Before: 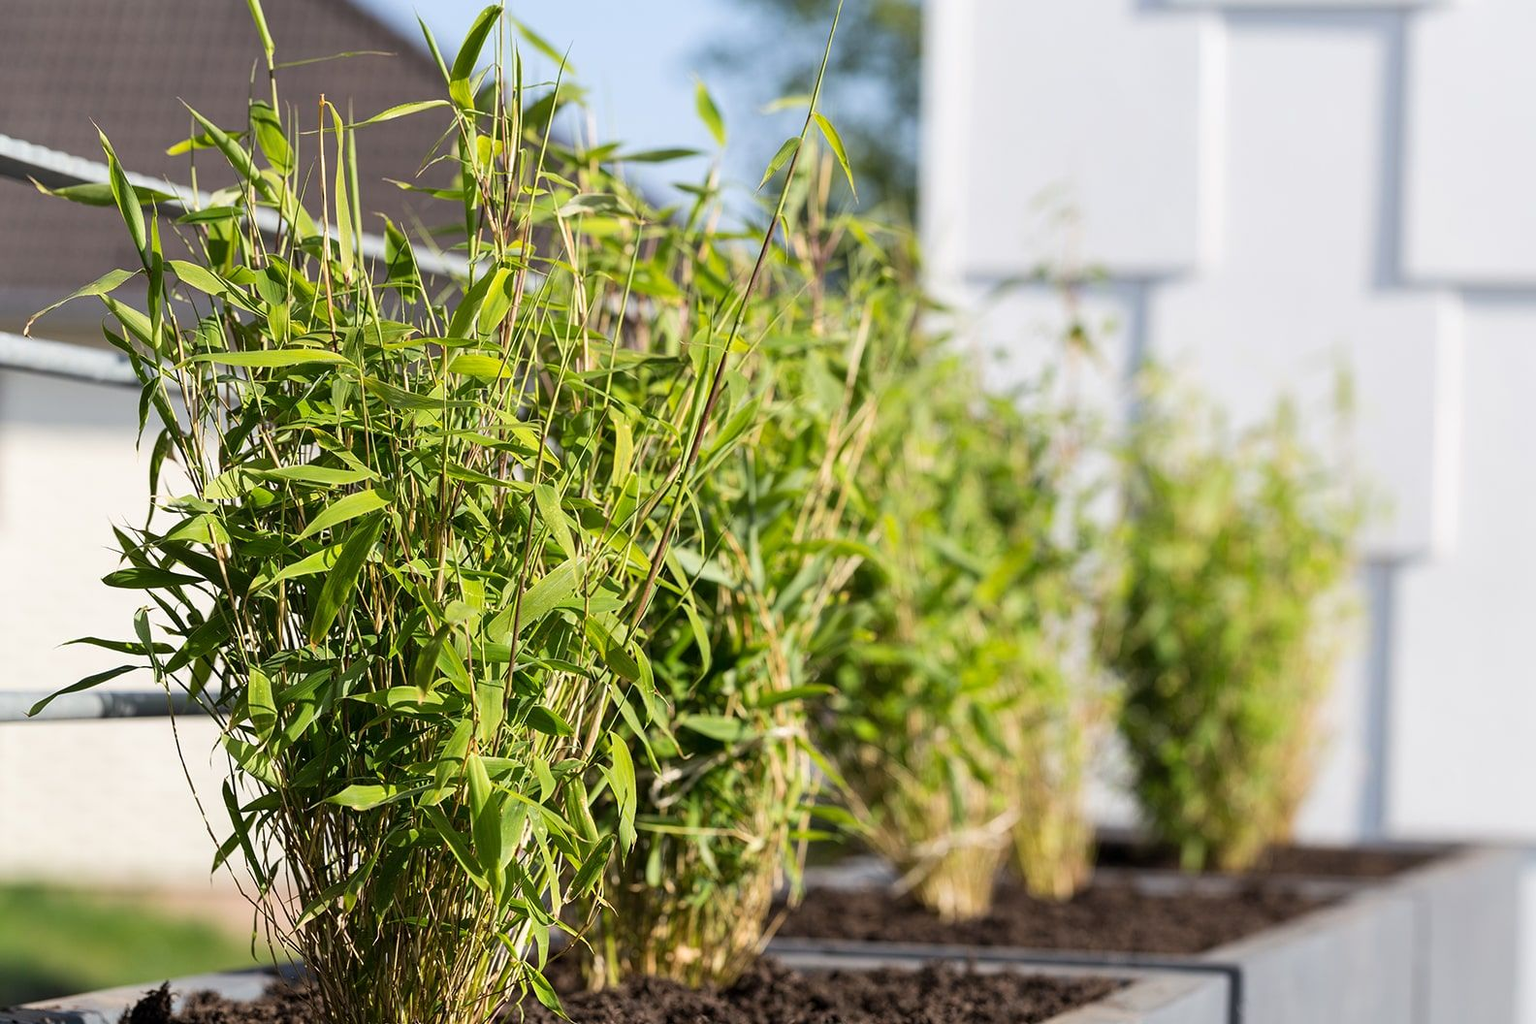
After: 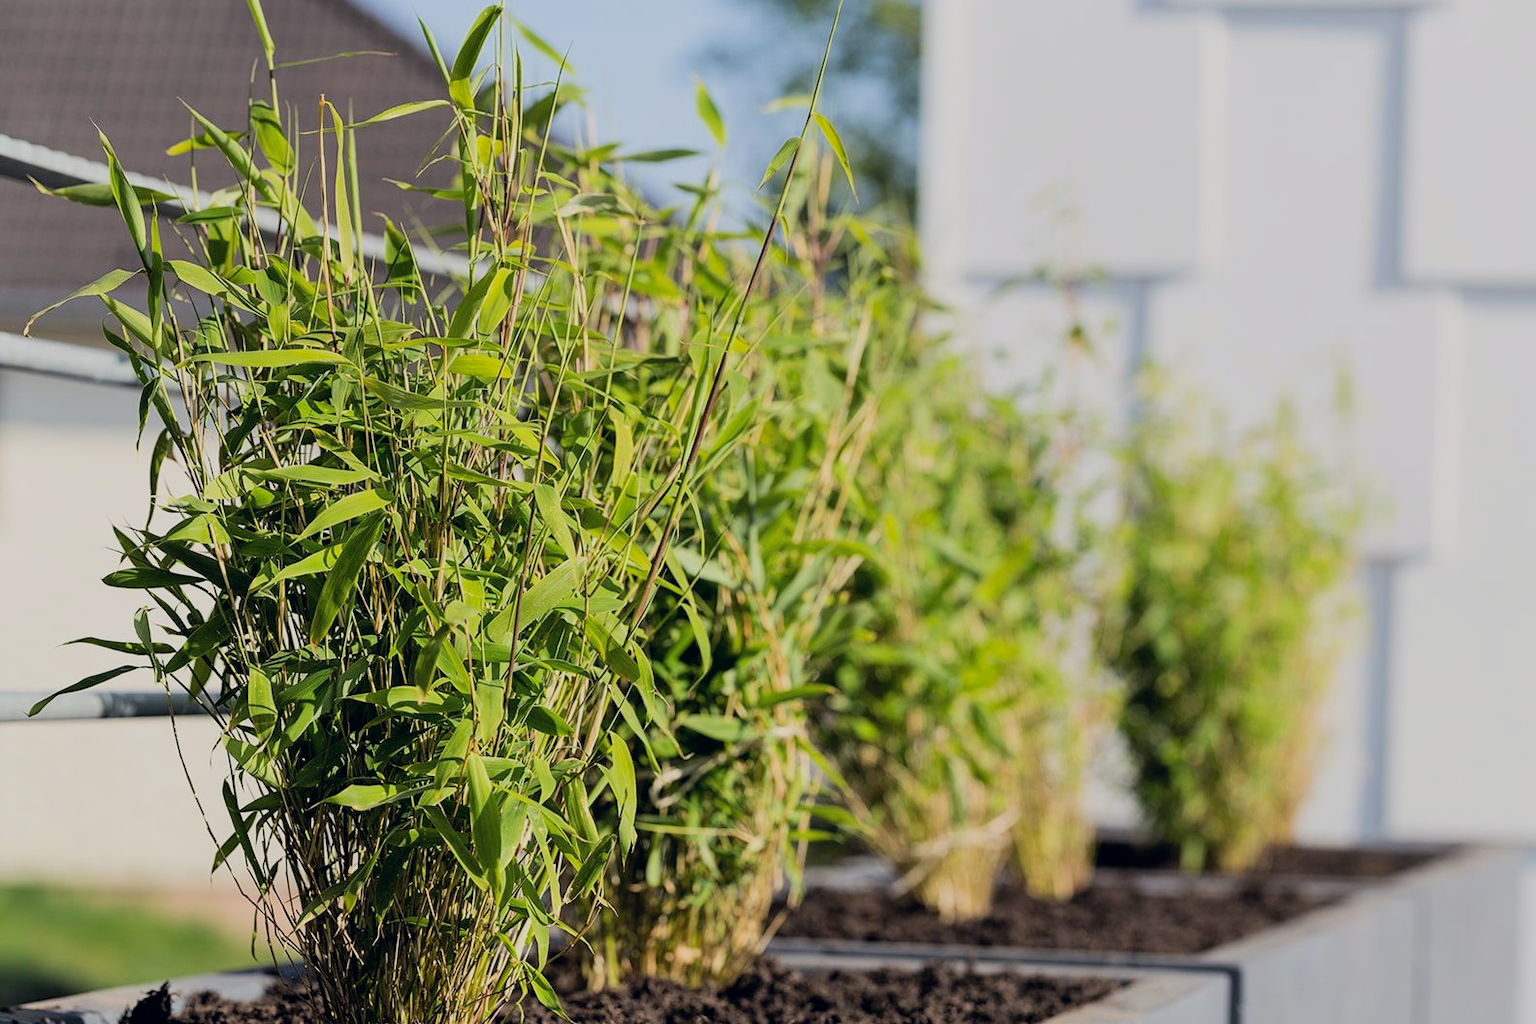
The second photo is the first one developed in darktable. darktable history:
color correction: highlights a* 0.207, highlights b* 2.7, shadows a* -0.874, shadows b* -4.78
filmic rgb: black relative exposure -7.65 EV, white relative exposure 4.56 EV, hardness 3.61, color science v6 (2022)
